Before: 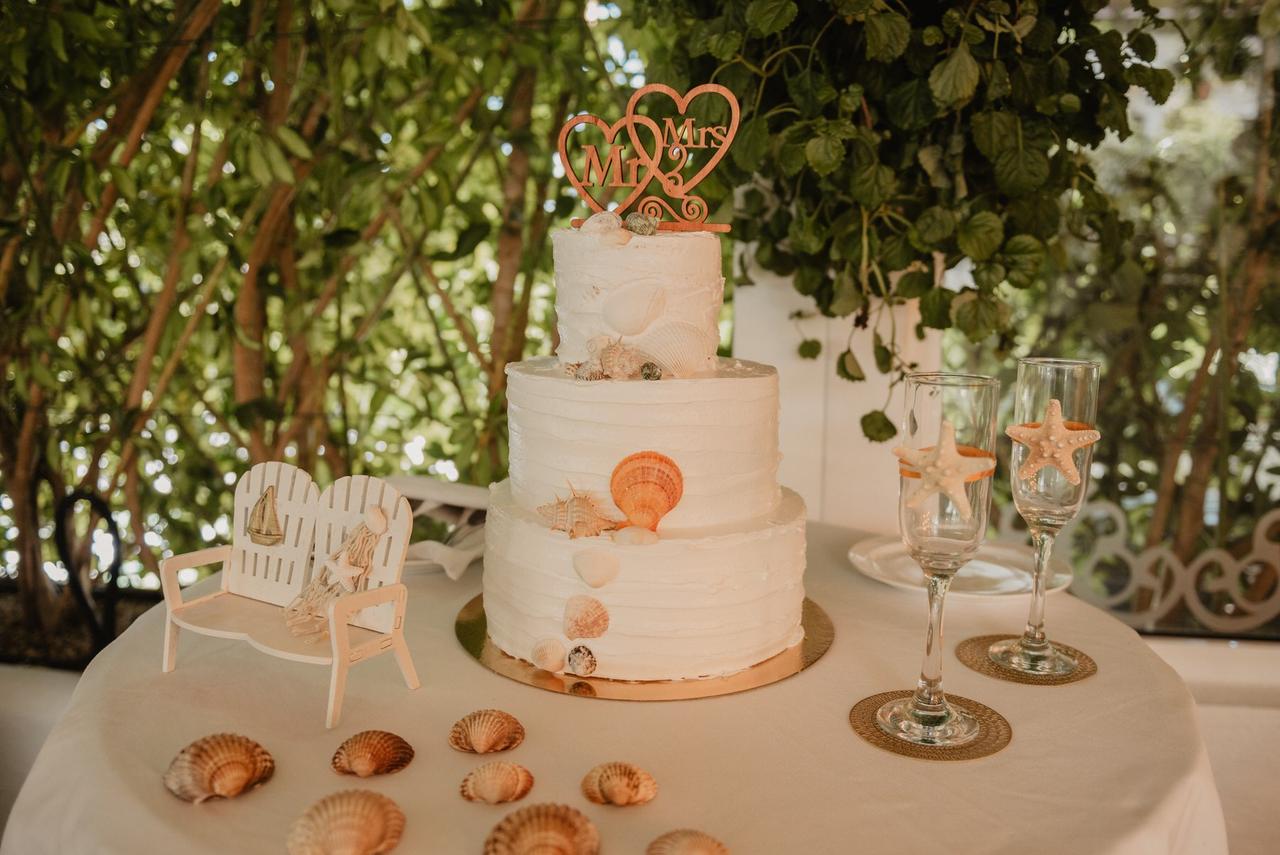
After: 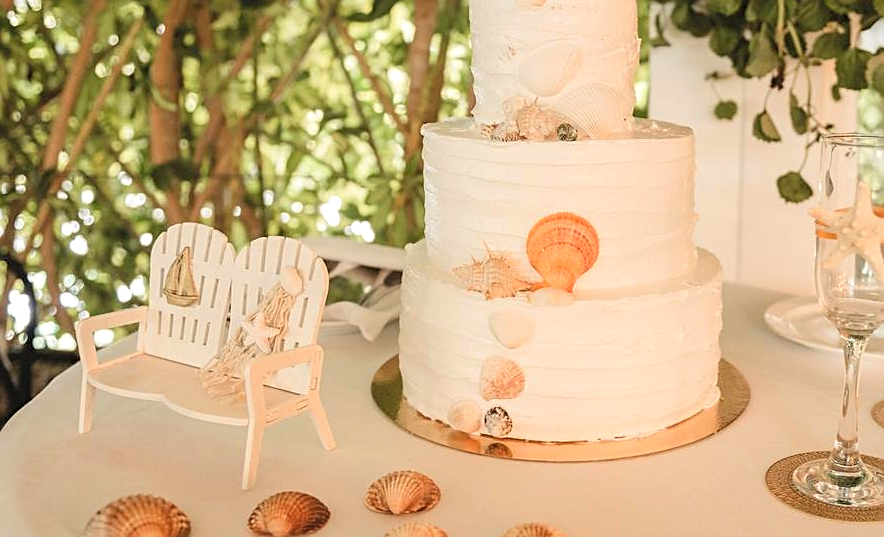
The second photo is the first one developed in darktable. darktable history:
contrast brightness saturation: brightness 0.144
sharpen: on, module defaults
tone equalizer: edges refinement/feathering 500, mask exposure compensation -1.57 EV, preserve details no
crop: left 6.574%, top 28.029%, right 24.292%, bottom 9.076%
exposure: black level correction 0.001, exposure 0.5 EV, compensate exposure bias true, compensate highlight preservation false
